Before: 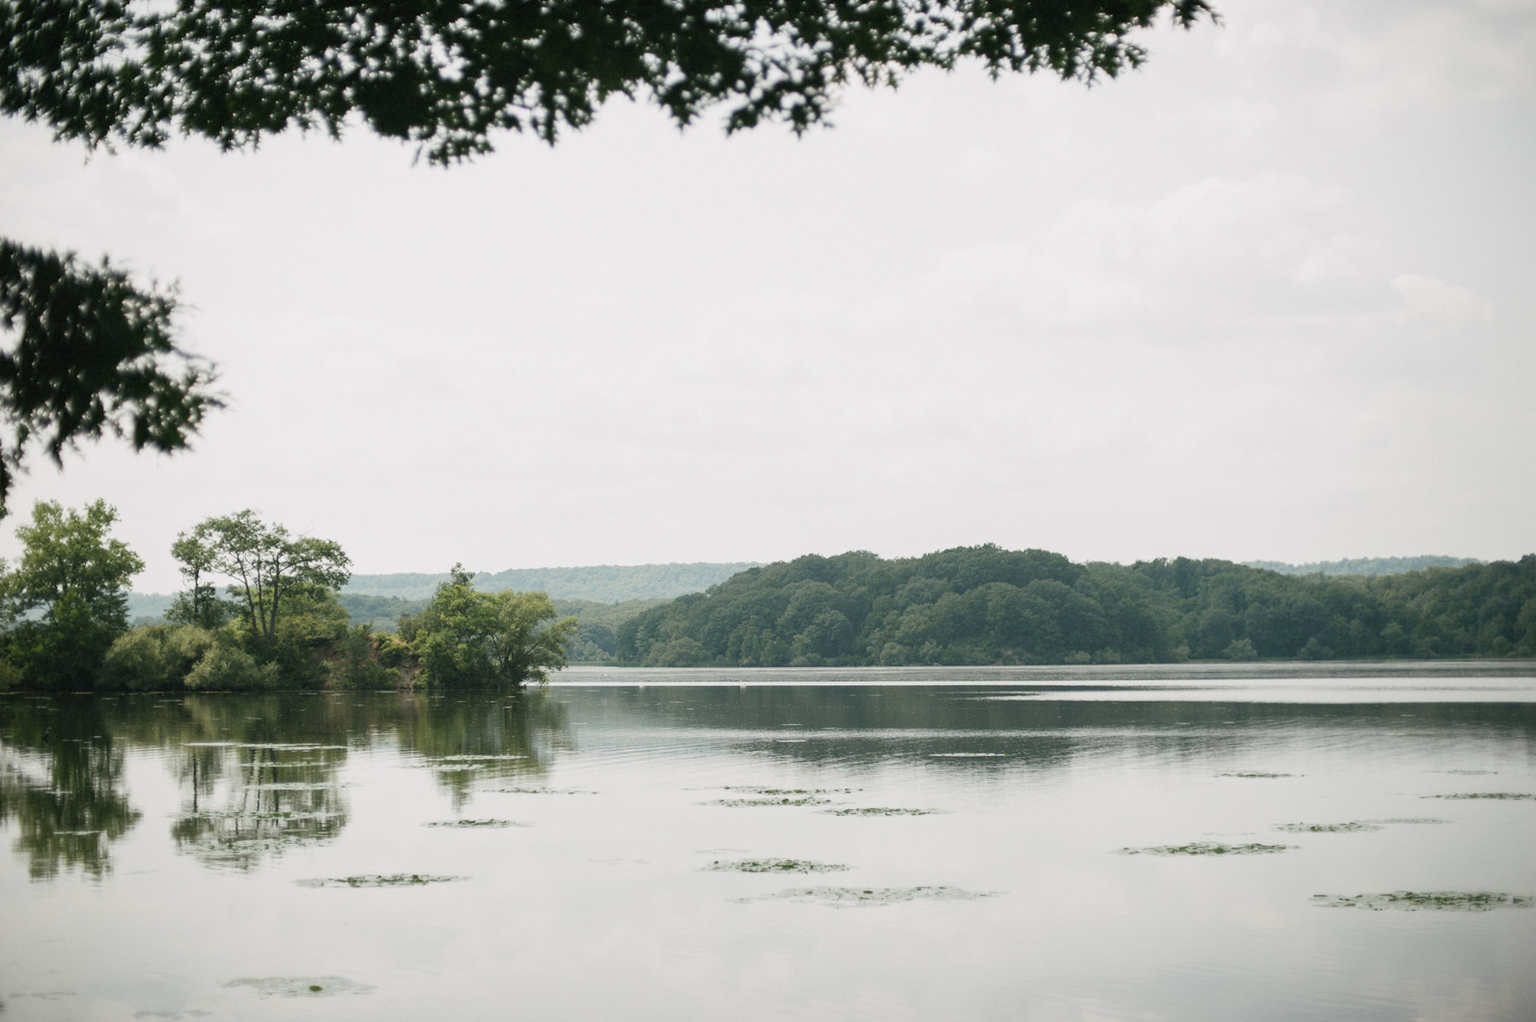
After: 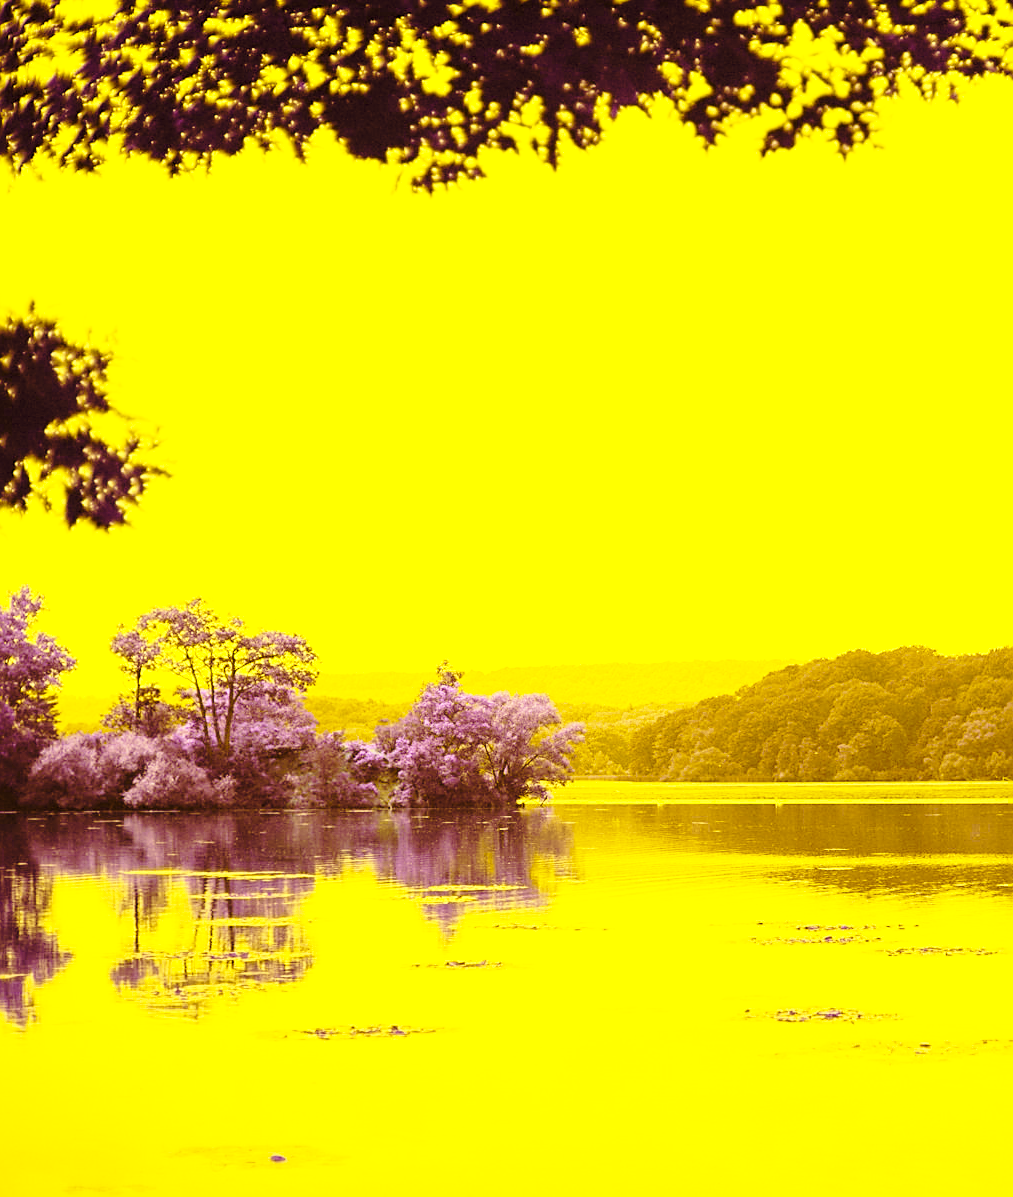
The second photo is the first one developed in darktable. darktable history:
rgb levels: mode RGB, independent channels, levels [[0, 0.474, 1], [0, 0.5, 1], [0, 0.5, 1]]
color balance rgb: hue shift 180°, global vibrance 50%, contrast 0.32%
white balance: red 0.766, blue 1.537
sharpen: on, module defaults
crop: left 5.114%, right 38.589%
exposure: exposure 0.375 EV, compensate highlight preservation false
base curve: curves: ch0 [(0, 0) (0.028, 0.03) (0.121, 0.232) (0.46, 0.748) (0.859, 0.968) (1, 1)], preserve colors none
